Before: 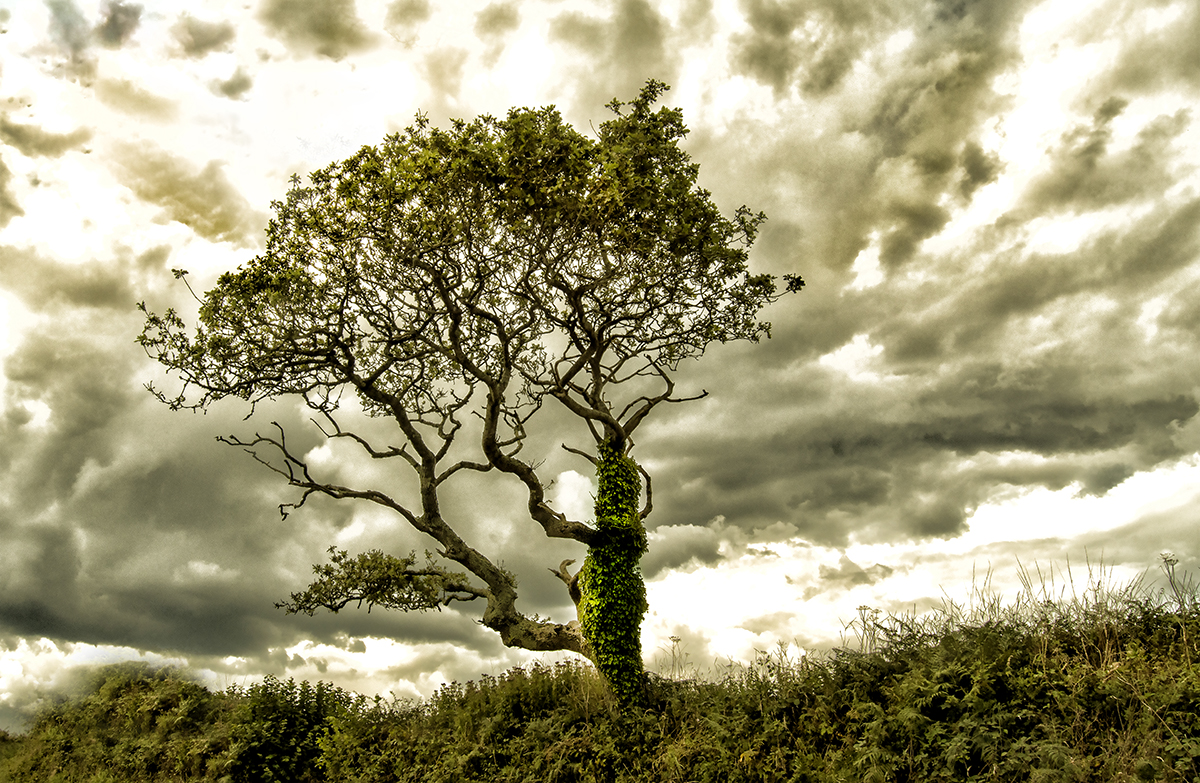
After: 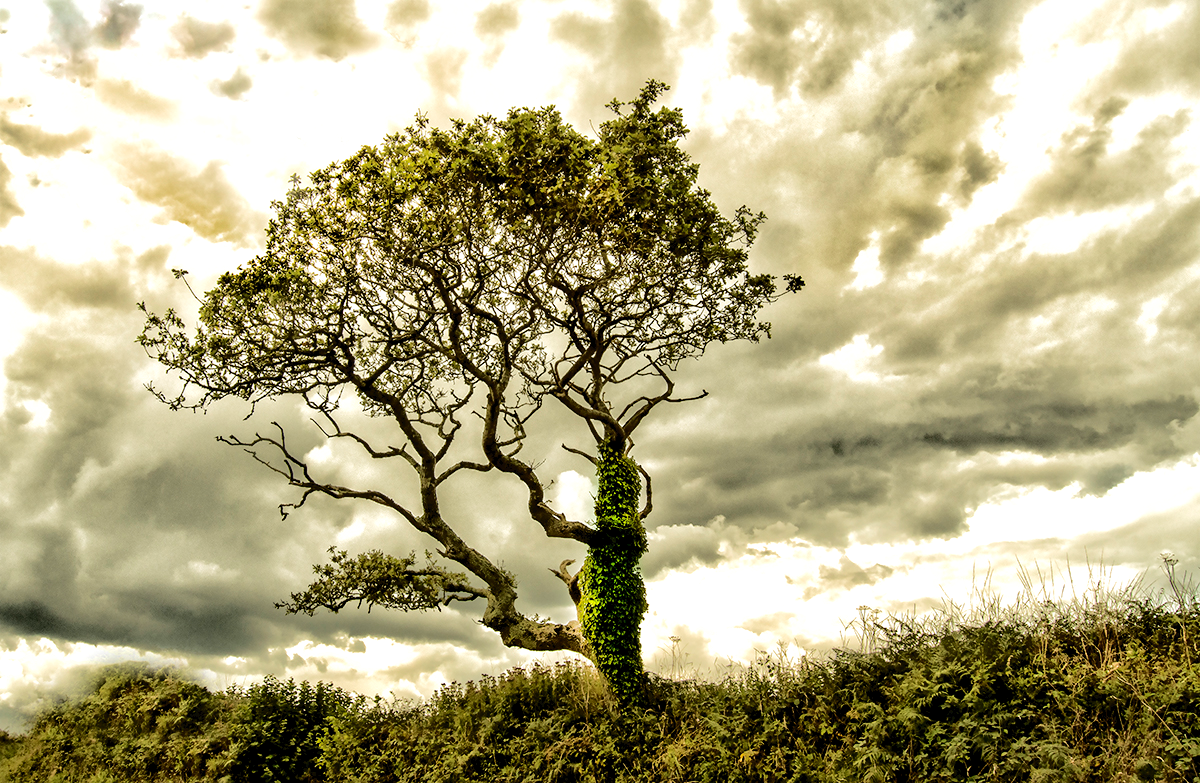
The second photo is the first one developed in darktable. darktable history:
exposure: black level correction 0.001, exposure 0.192 EV, compensate highlight preservation false
tone curve: curves: ch0 [(0, 0) (0.003, 0.031) (0.011, 0.033) (0.025, 0.038) (0.044, 0.049) (0.069, 0.059) (0.1, 0.071) (0.136, 0.093) (0.177, 0.142) (0.224, 0.204) (0.277, 0.292) (0.335, 0.387) (0.399, 0.484) (0.468, 0.567) (0.543, 0.643) (0.623, 0.712) (0.709, 0.776) (0.801, 0.837) (0.898, 0.903) (1, 1)], color space Lab, independent channels, preserve colors none
